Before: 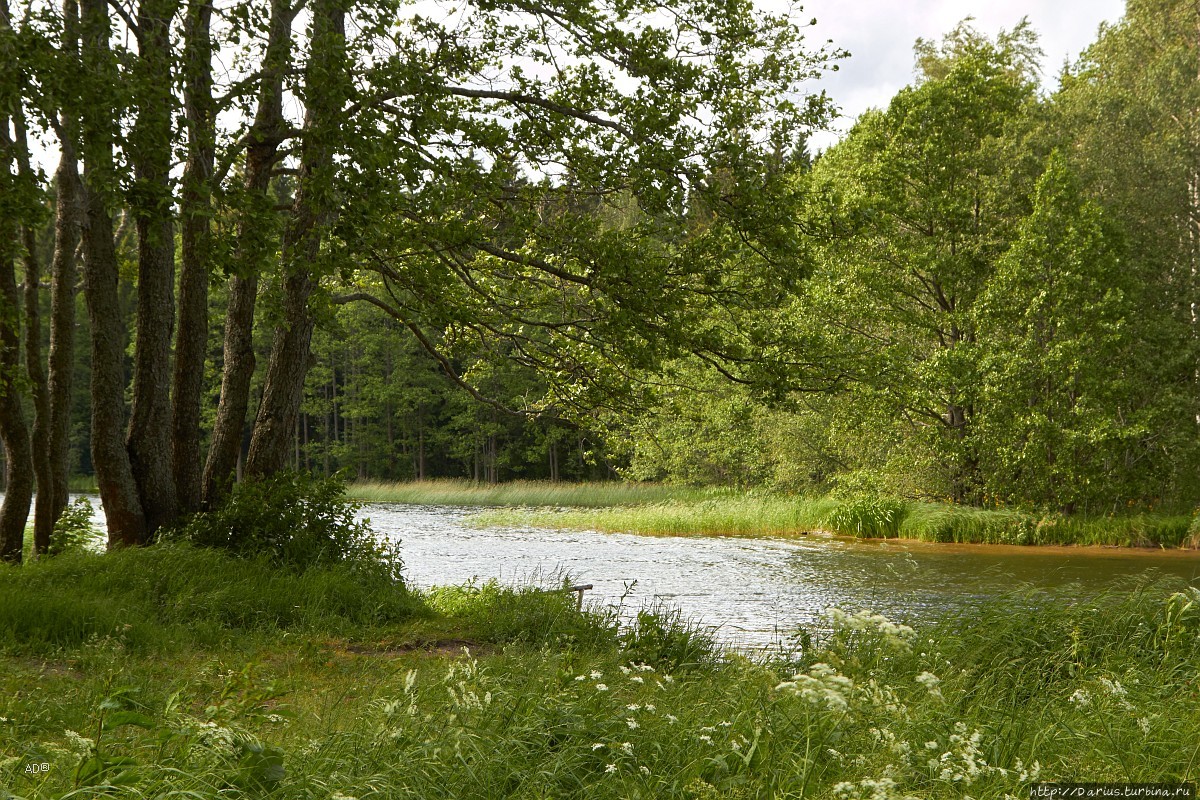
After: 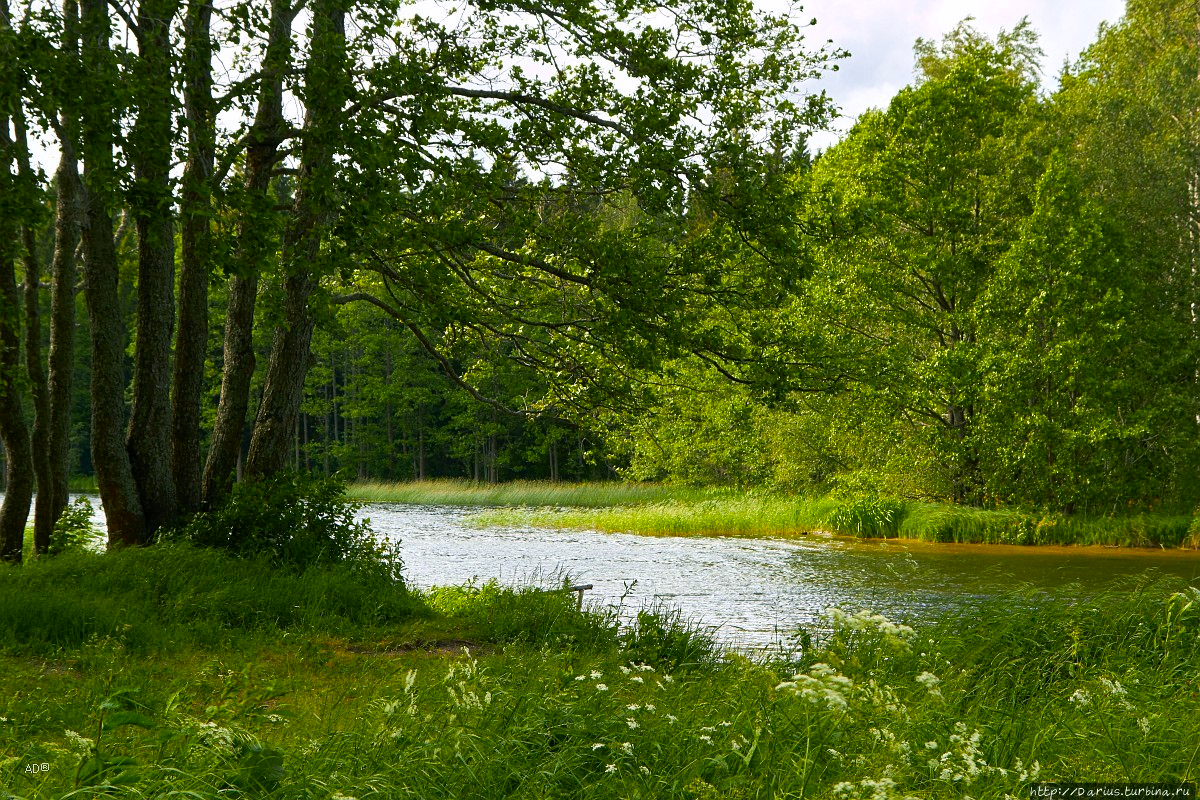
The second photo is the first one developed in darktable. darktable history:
color balance rgb: power › luminance -7.748%, power › chroma 1.104%, power › hue 215.83°, linear chroma grading › global chroma 0.884%, perceptual saturation grading › global saturation 42.149%, global vibrance 9.909%
